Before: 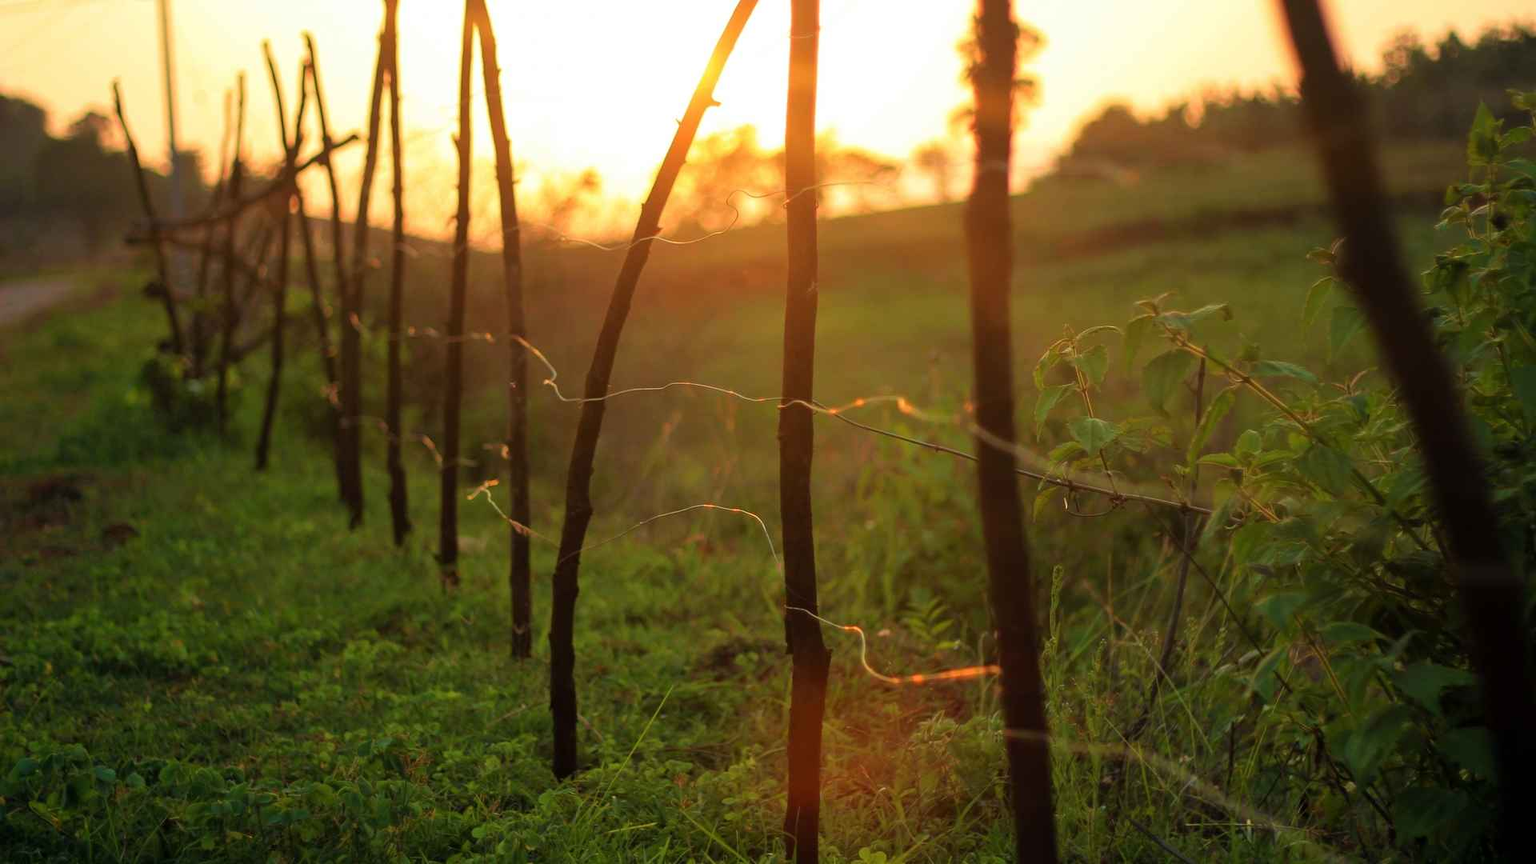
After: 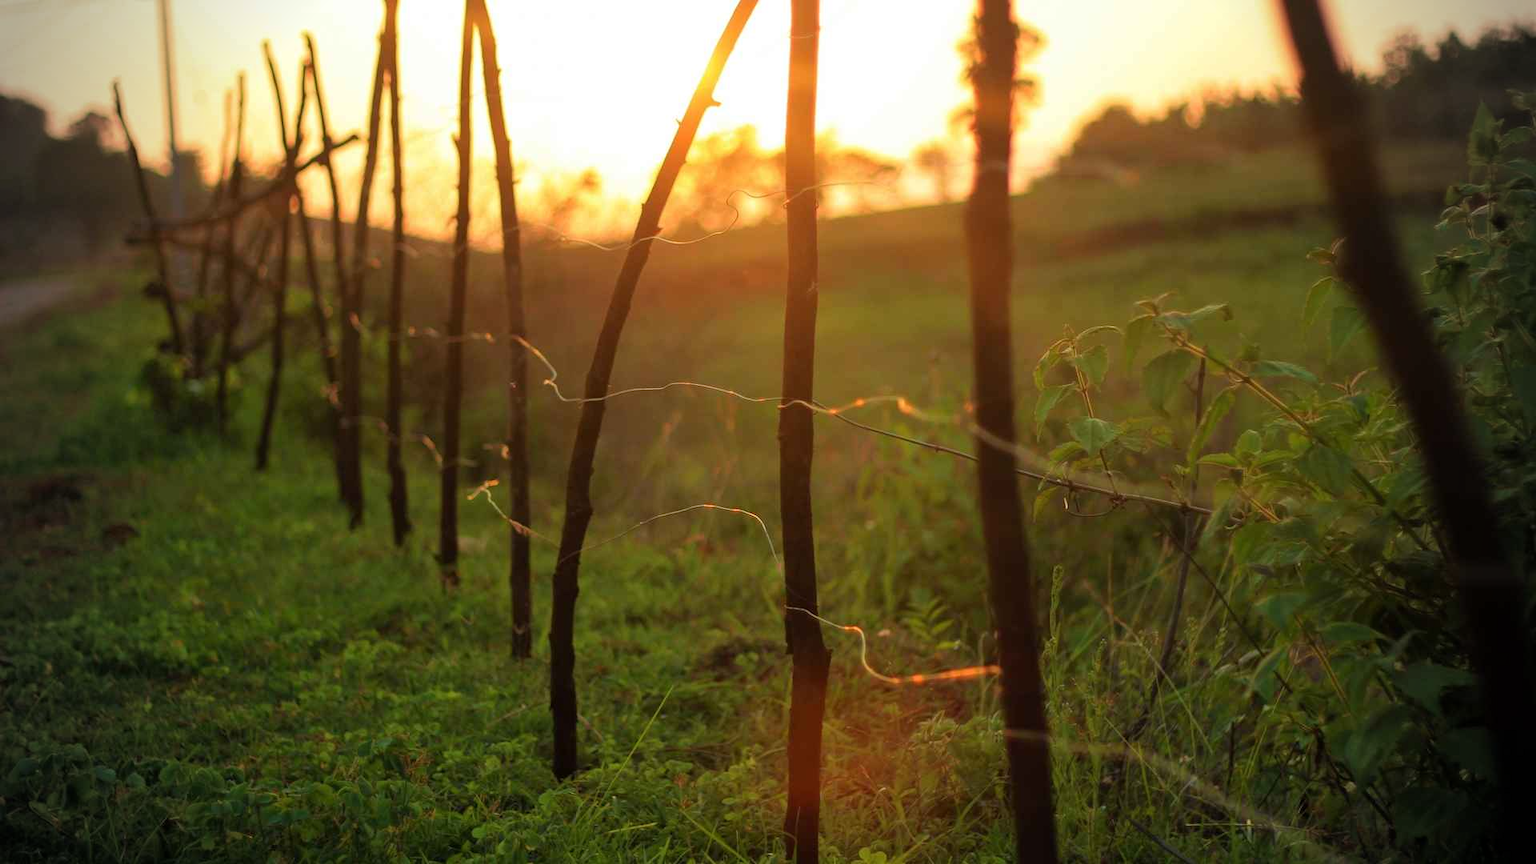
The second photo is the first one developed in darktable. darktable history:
base curve: curves: ch0 [(0, 0) (0.297, 0.298) (1, 1)], preserve colors none
vignetting: fall-off radius 31.48%, brightness -0.472
